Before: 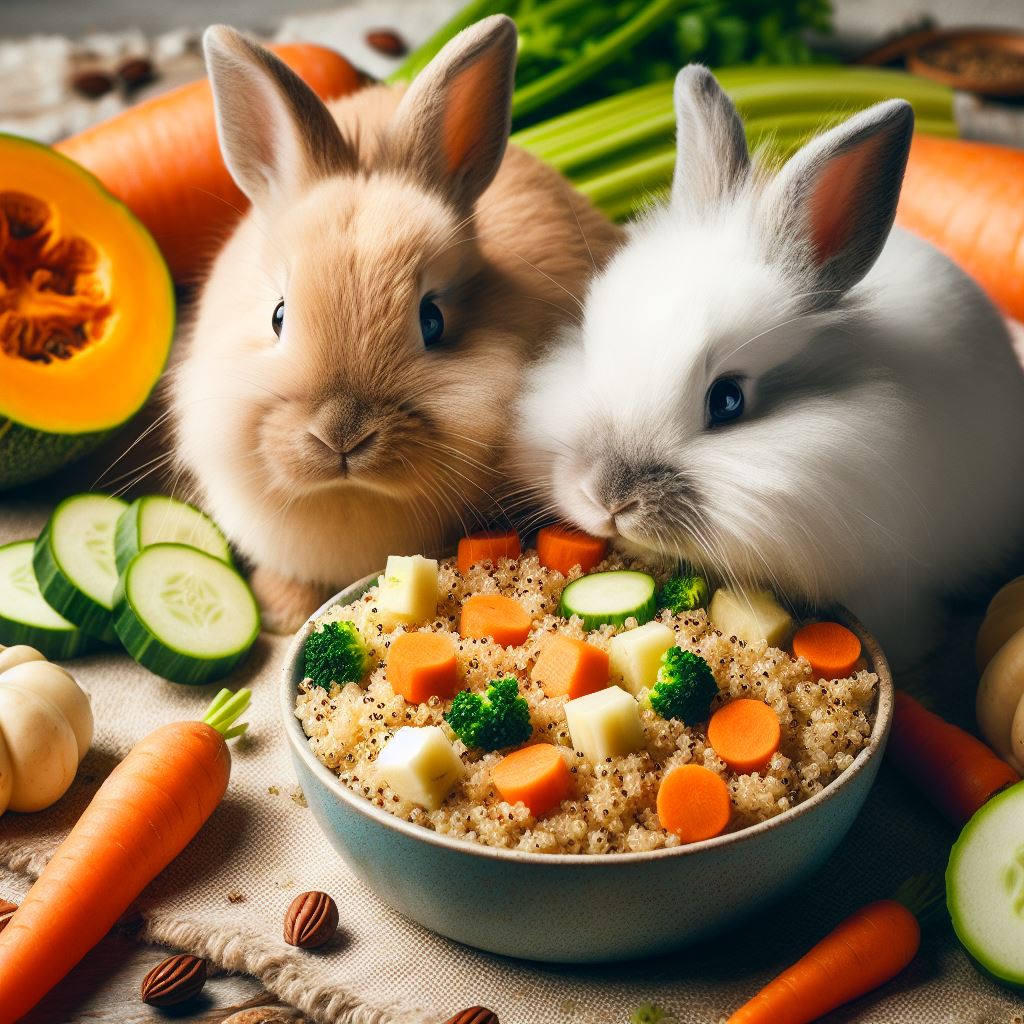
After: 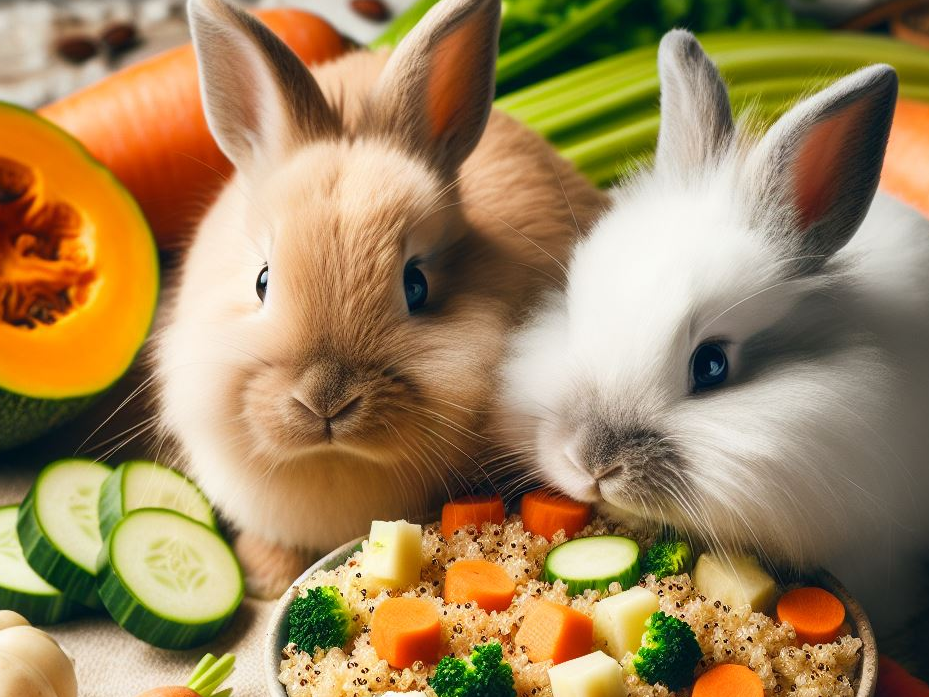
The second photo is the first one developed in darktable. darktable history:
crop: left 1.614%, top 3.426%, right 7.601%, bottom 28.505%
